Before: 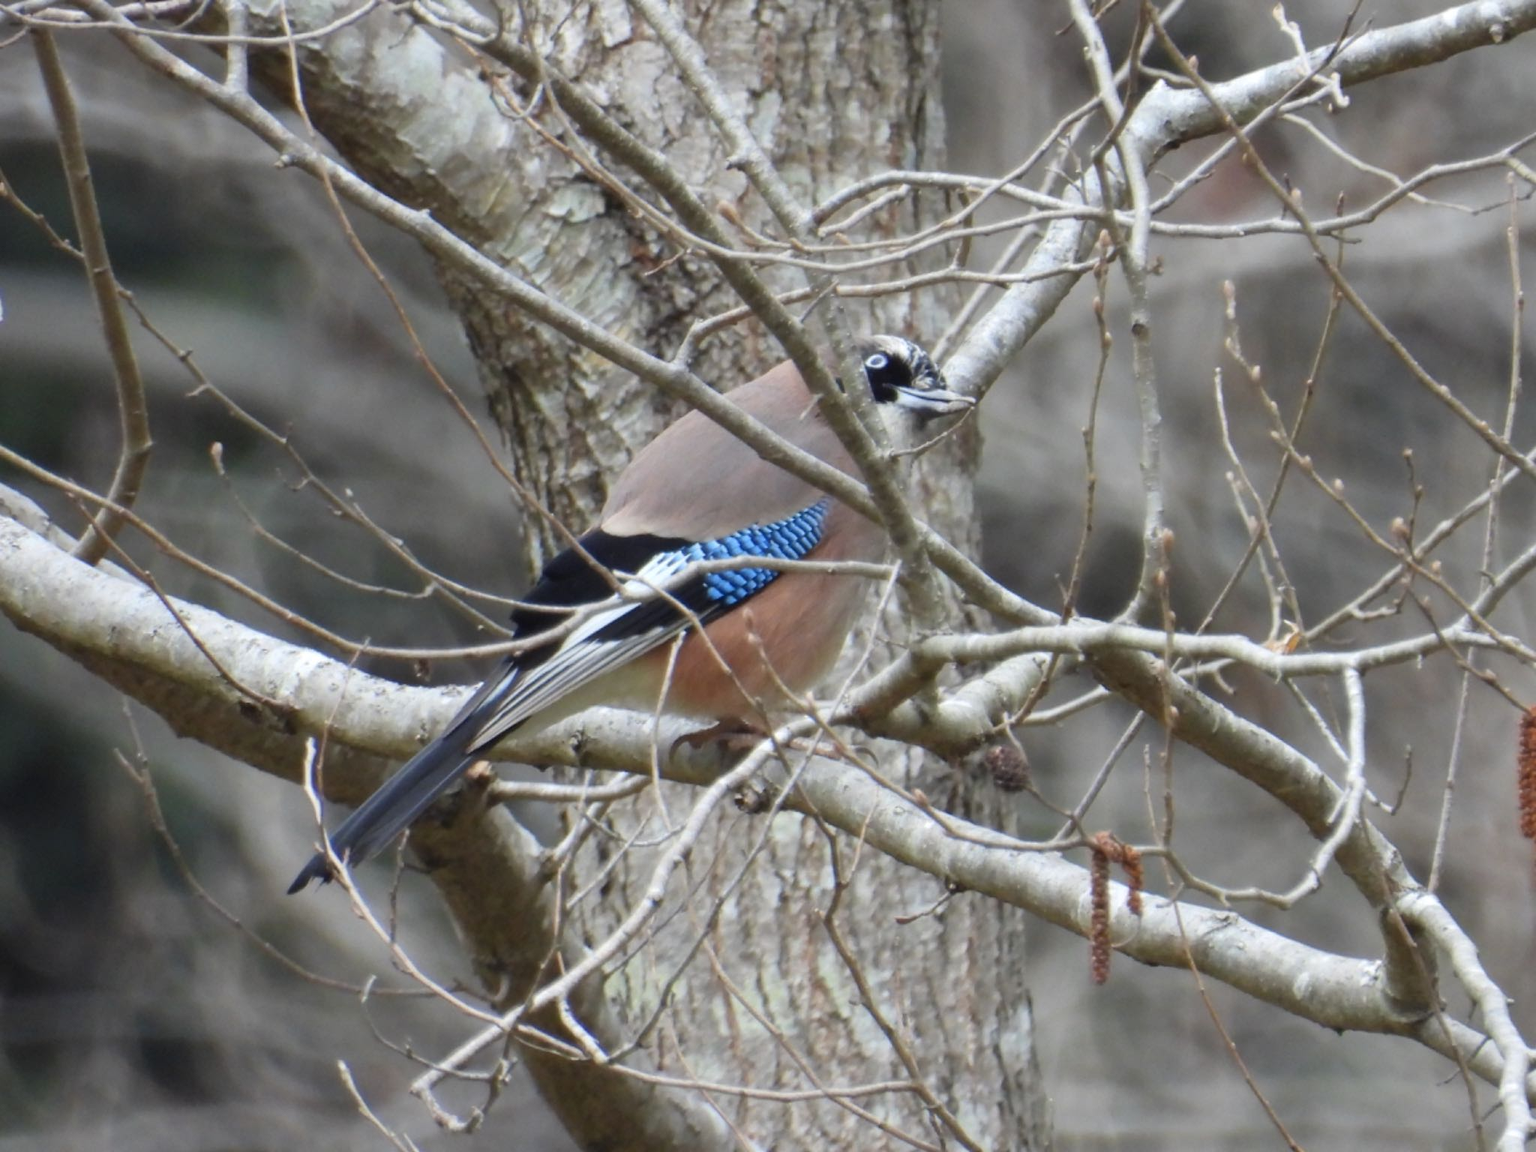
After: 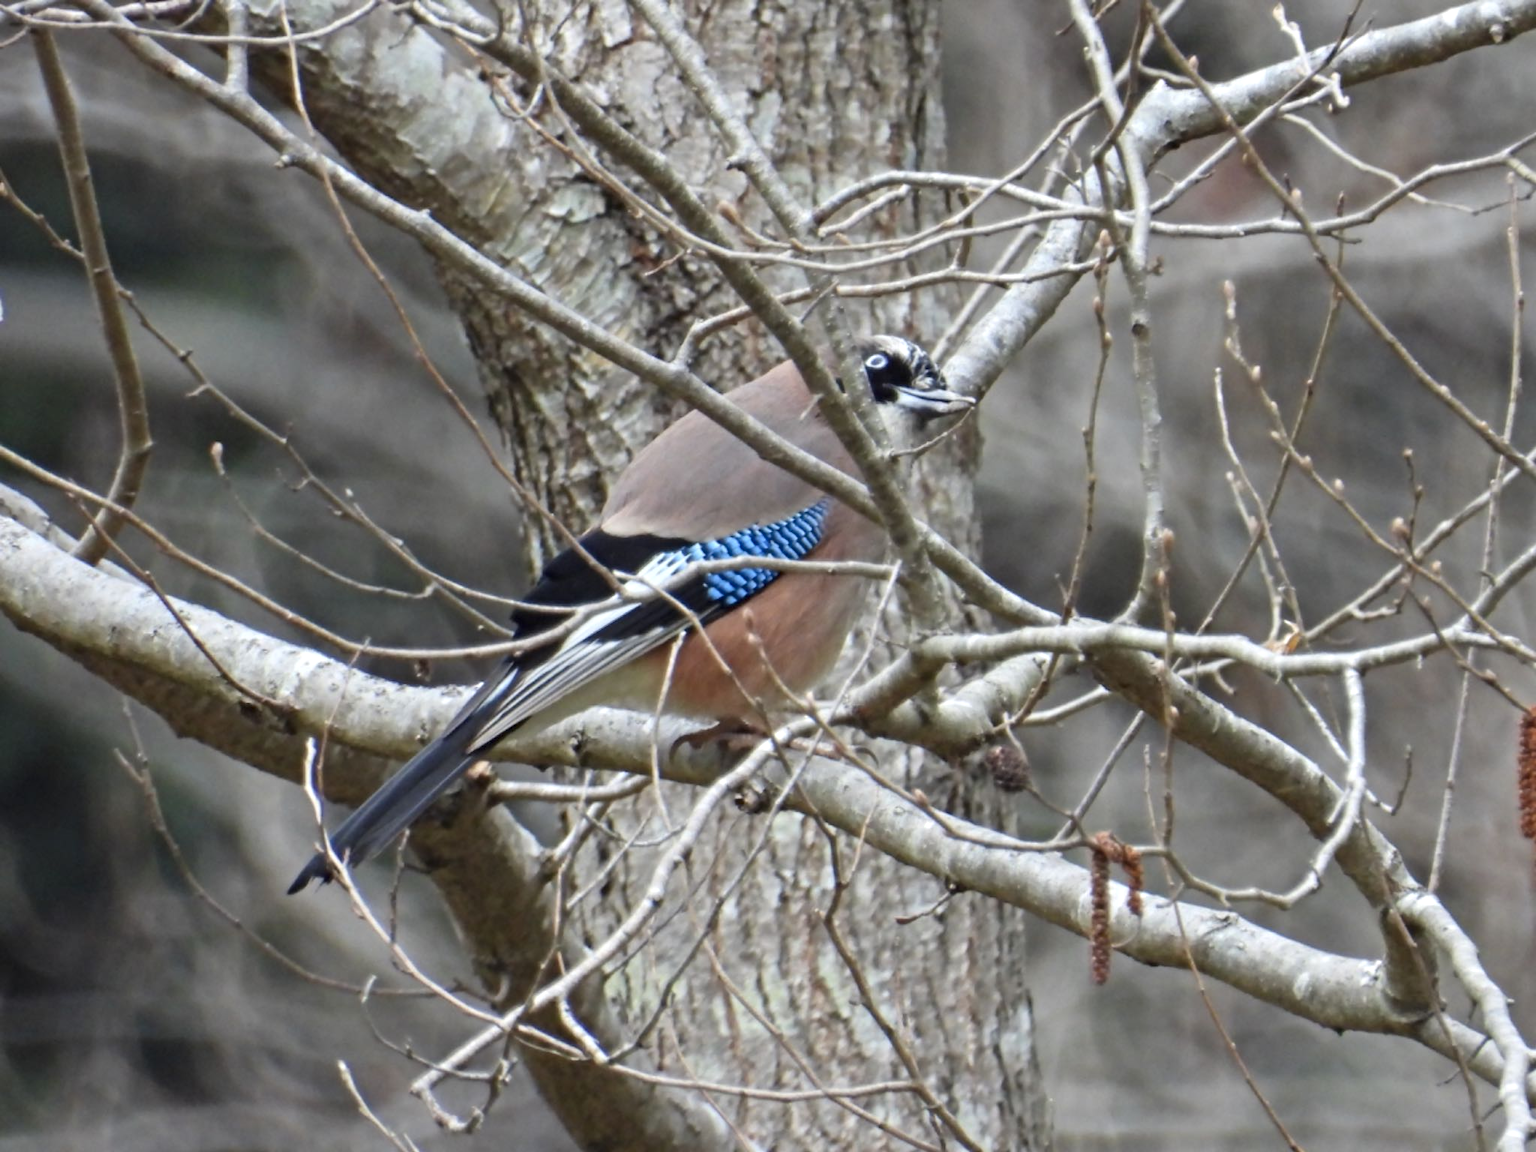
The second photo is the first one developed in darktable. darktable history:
contrast equalizer: y [[0.5, 0.5, 0.501, 0.63, 0.504, 0.5], [0.5 ×6], [0.5 ×6], [0 ×6], [0 ×6]]
